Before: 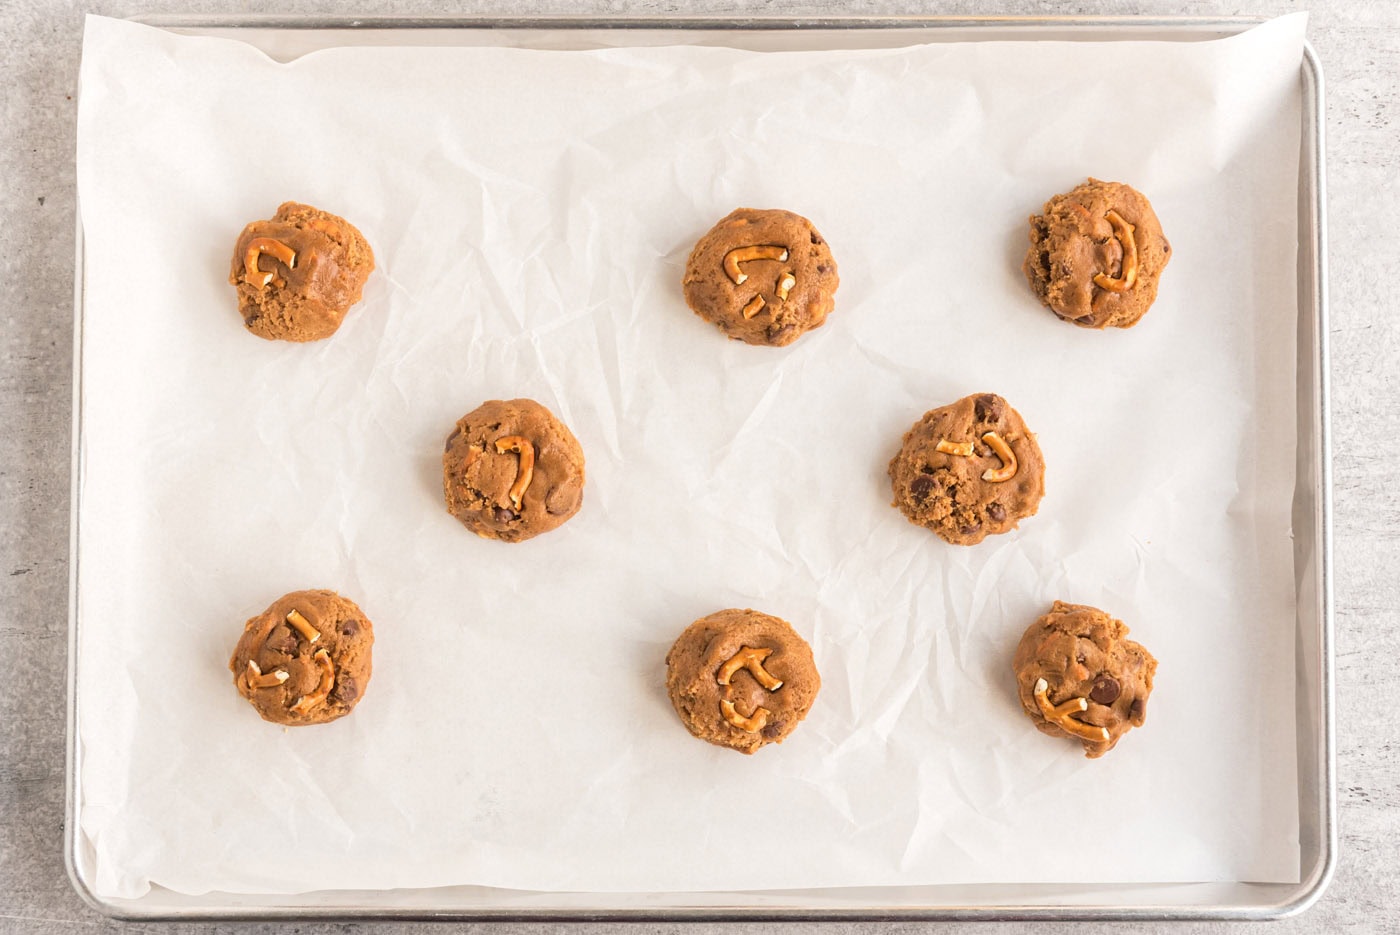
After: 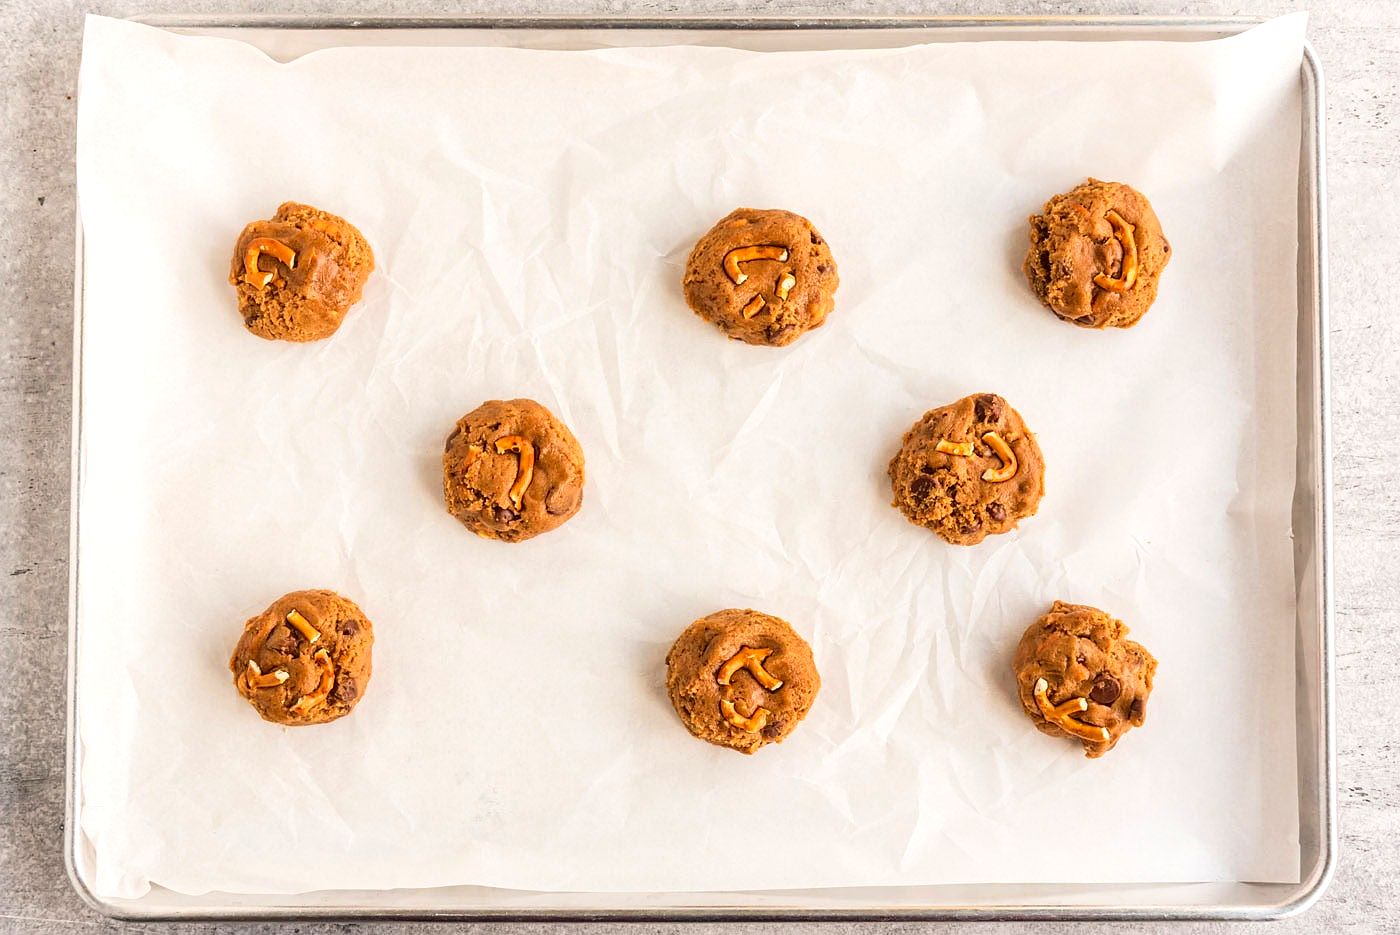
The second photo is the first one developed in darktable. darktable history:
local contrast: on, module defaults
contrast brightness saturation: contrast 0.16, saturation 0.32
sharpen: radius 0.969, amount 0.604
